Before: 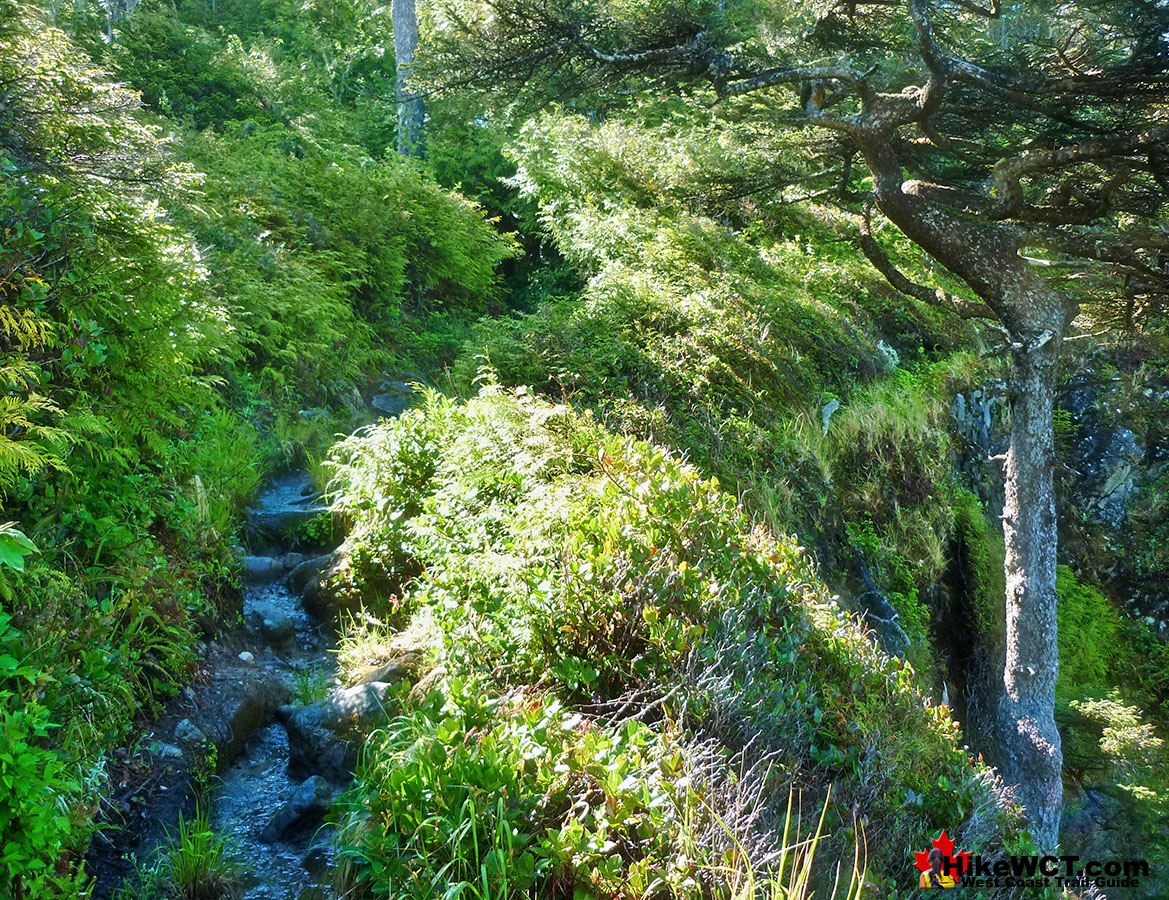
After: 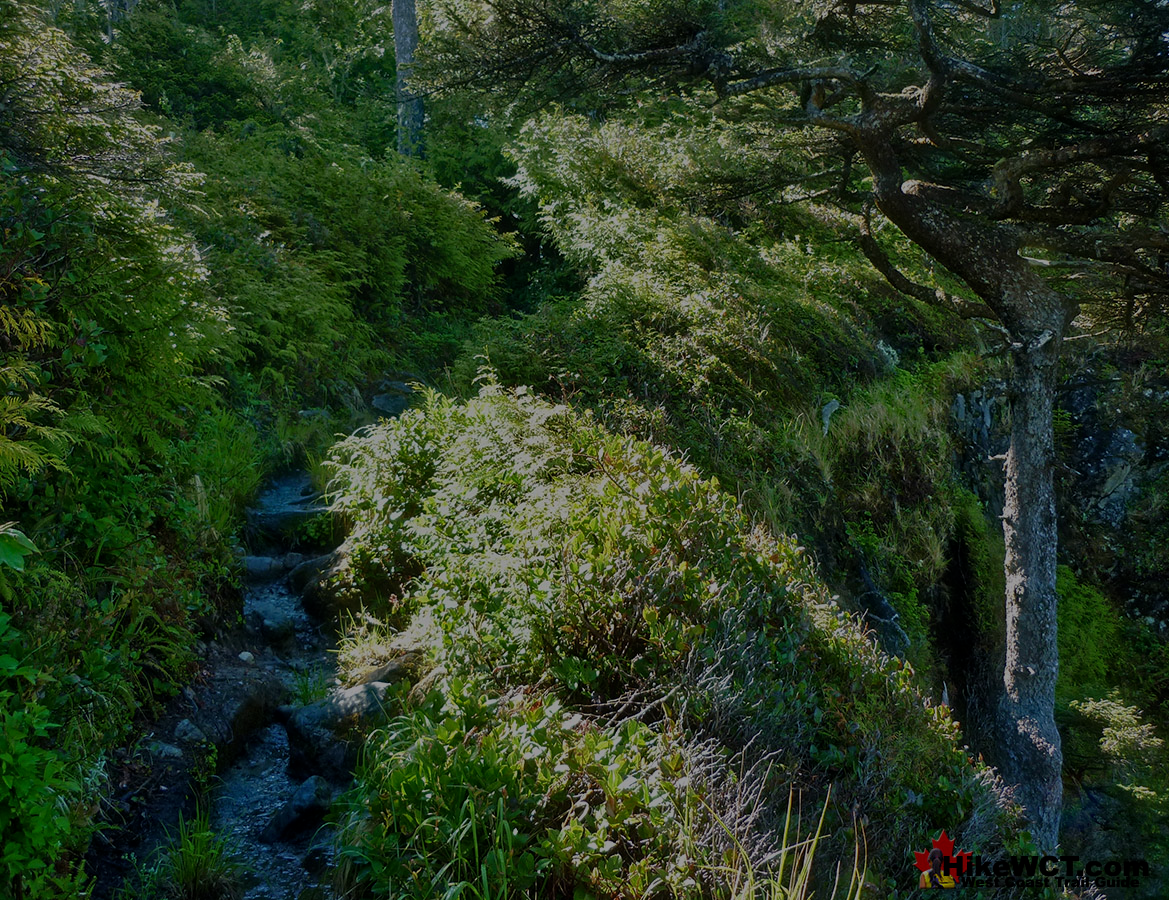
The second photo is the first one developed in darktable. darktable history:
haze removal: strength 0.283, distance 0.252, compatibility mode true, adaptive false
local contrast: mode bilateral grid, contrast 9, coarseness 26, detail 112%, midtone range 0.2
tone equalizer: -8 EV -2 EV, -7 EV -1.96 EV, -6 EV -1.99 EV, -5 EV -1.99 EV, -4 EV -1.97 EV, -3 EV -1.97 EV, -2 EV -2 EV, -1 EV -1.62 EV, +0 EV -1.98 EV, edges refinement/feathering 500, mask exposure compensation -1.57 EV, preserve details no
